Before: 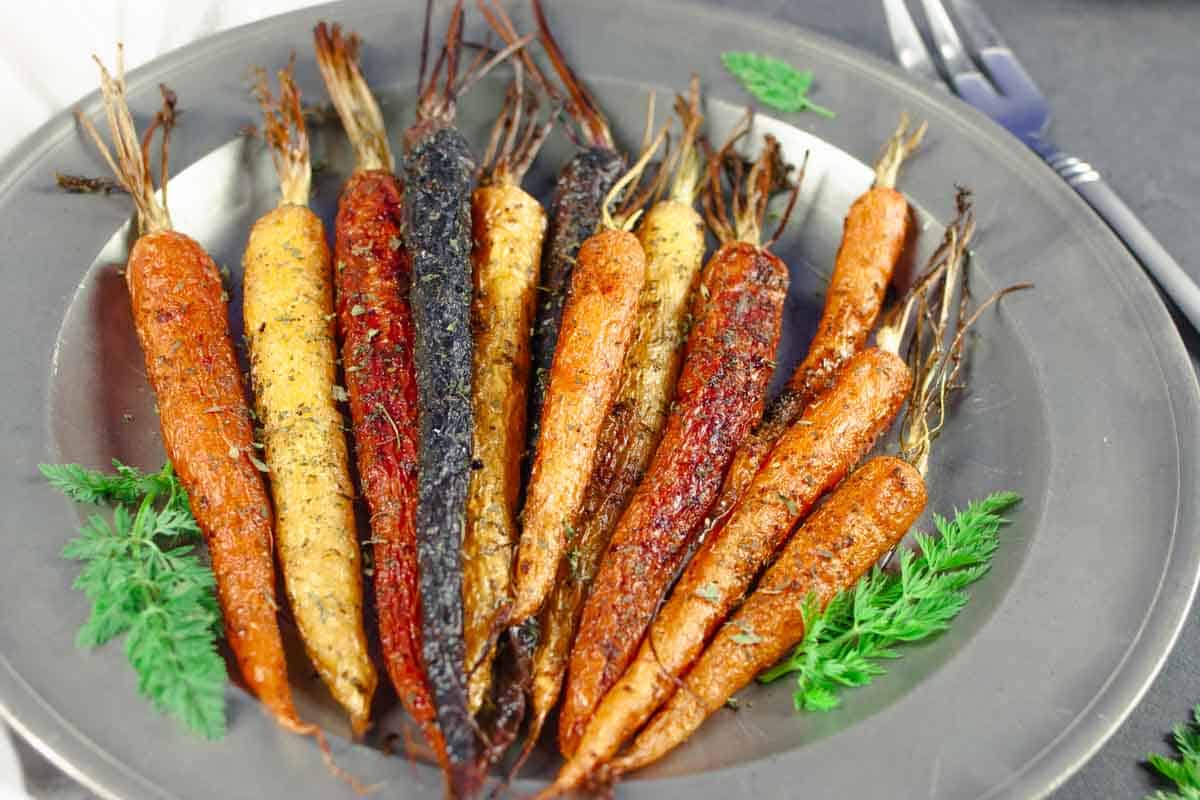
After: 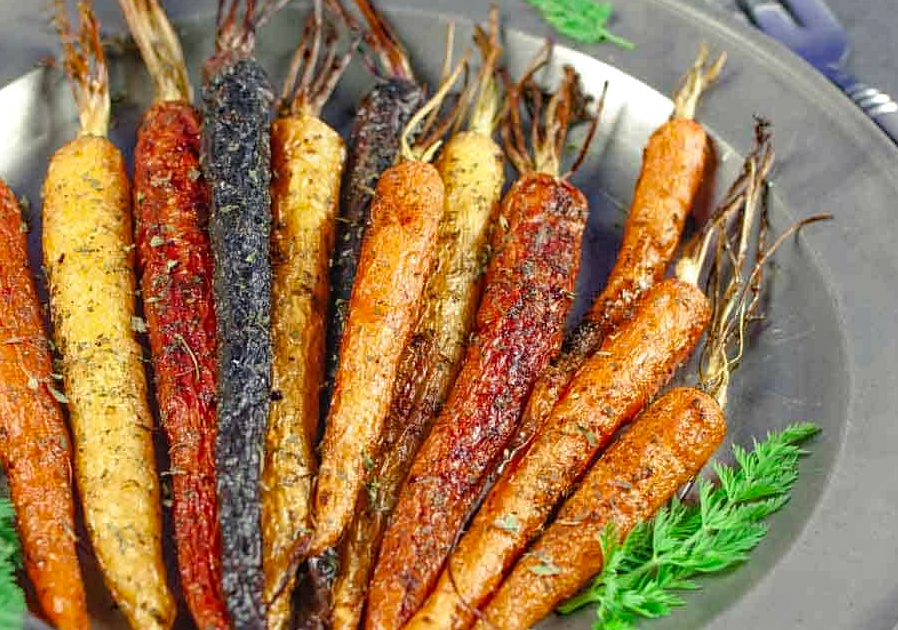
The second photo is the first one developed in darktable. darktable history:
sharpen: amount 0.2
local contrast: detail 110%
haze removal: compatibility mode true, adaptive false
crop: left 16.768%, top 8.653%, right 8.362%, bottom 12.485%
